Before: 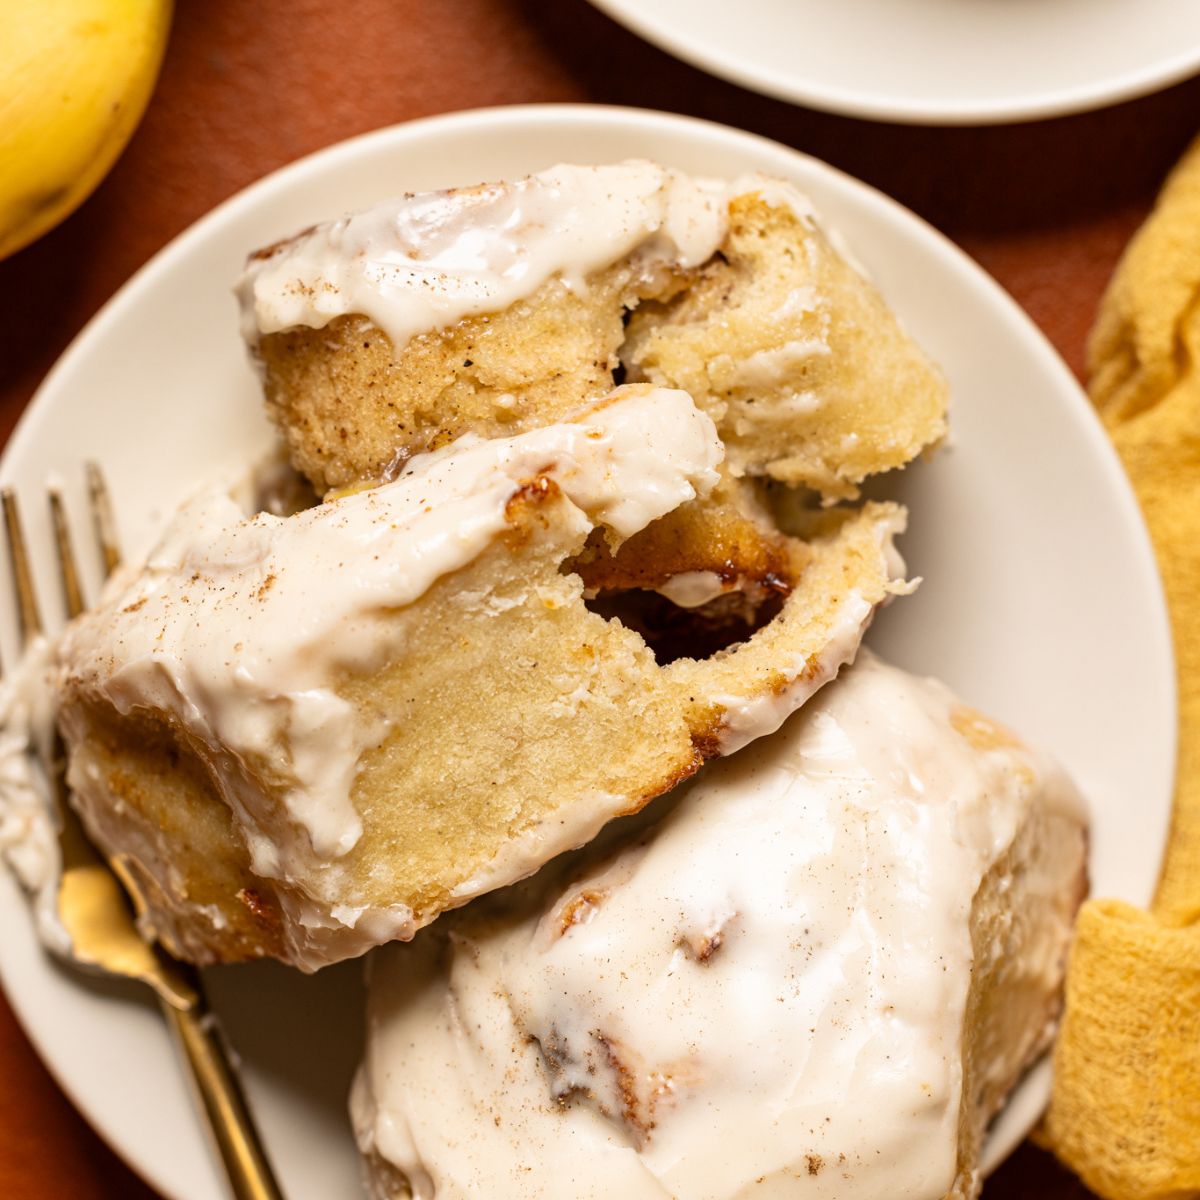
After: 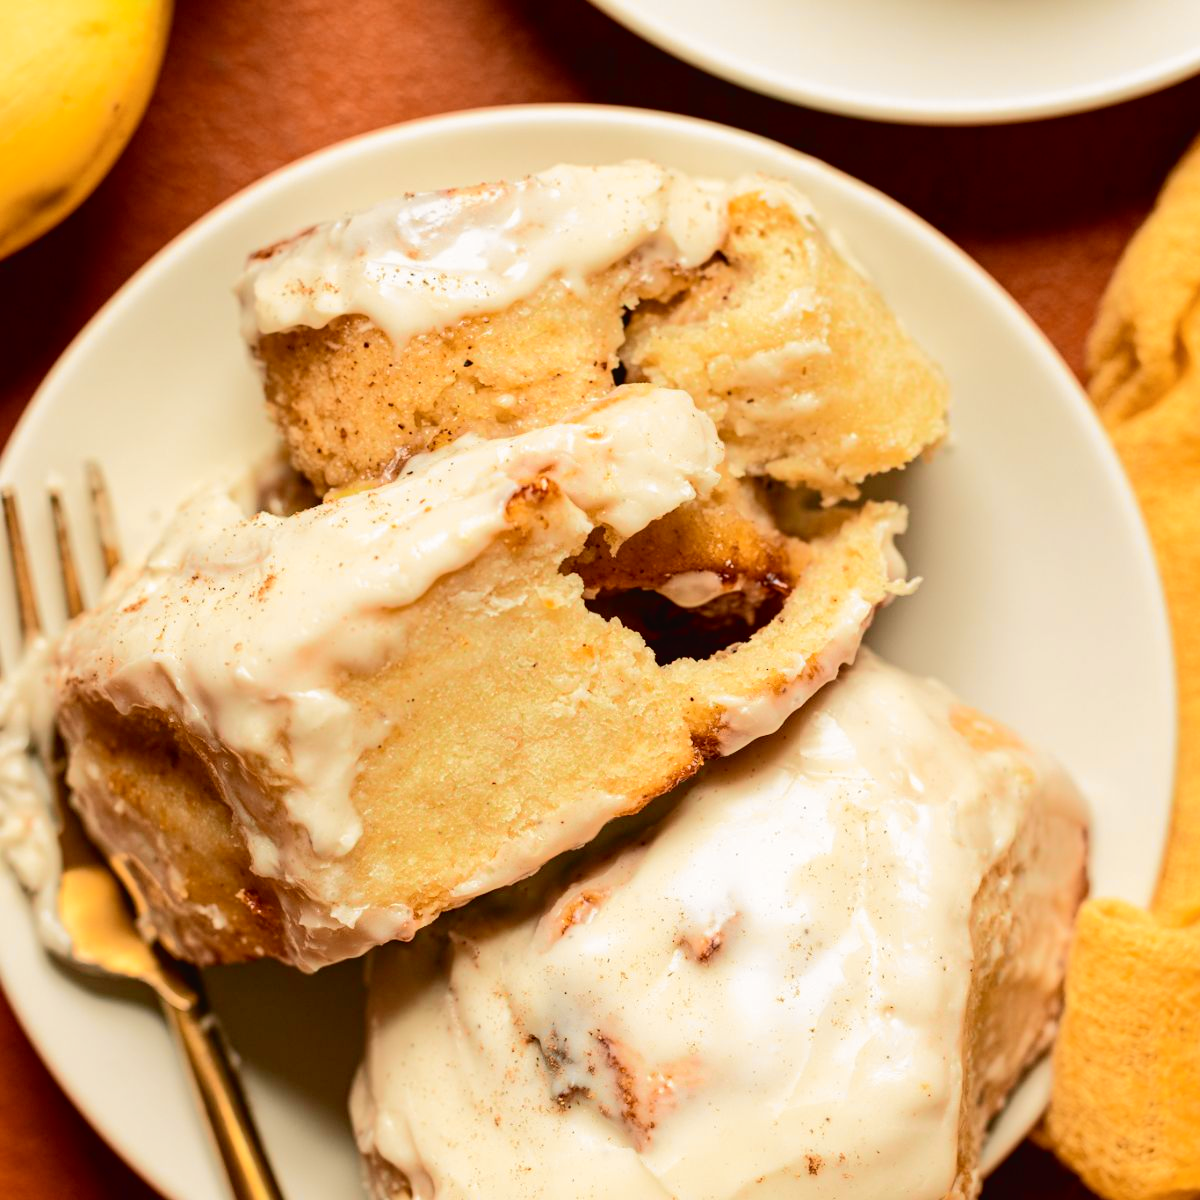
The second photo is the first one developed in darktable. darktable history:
tone curve: curves: ch0 [(0, 0.019) (0.066, 0.054) (0.184, 0.184) (0.369, 0.417) (0.501, 0.586) (0.617, 0.71) (0.743, 0.787) (0.997, 0.997)]; ch1 [(0, 0) (0.187, 0.156) (0.388, 0.372) (0.437, 0.428) (0.474, 0.472) (0.499, 0.5) (0.521, 0.514) (0.548, 0.567) (0.6, 0.629) (0.82, 0.831) (1, 1)]; ch2 [(0, 0) (0.234, 0.227) (0.352, 0.372) (0.459, 0.484) (0.5, 0.505) (0.518, 0.516) (0.529, 0.541) (0.56, 0.594) (0.607, 0.644) (0.74, 0.771) (0.858, 0.873) (0.999, 0.994)], color space Lab, independent channels, preserve colors none
